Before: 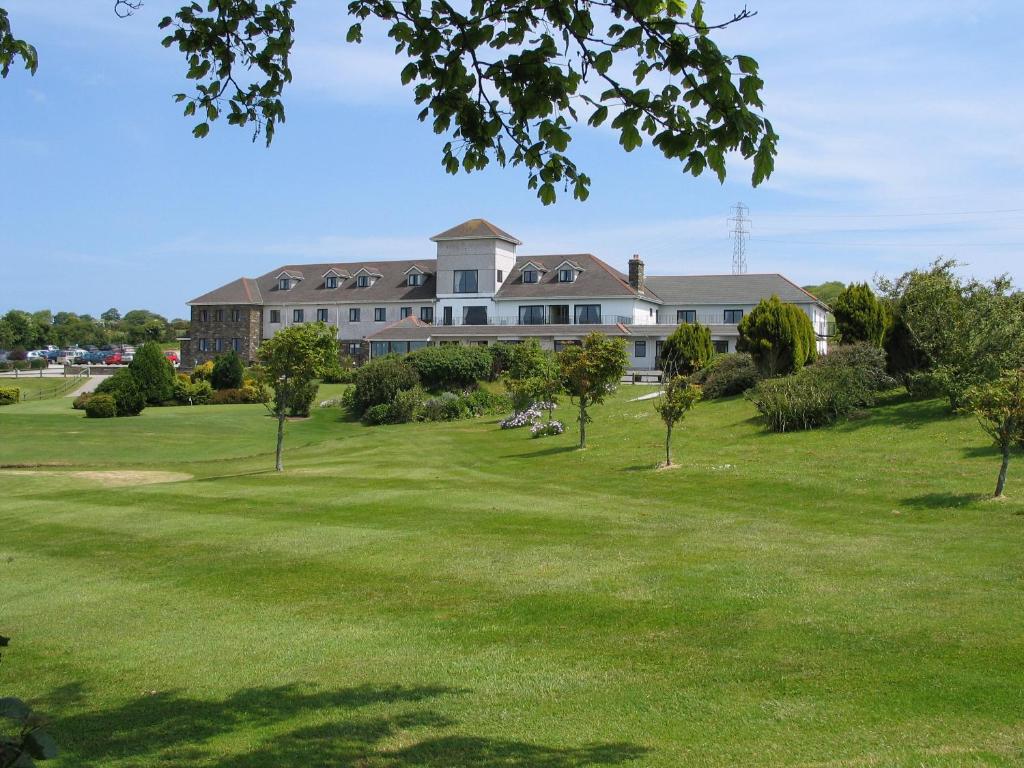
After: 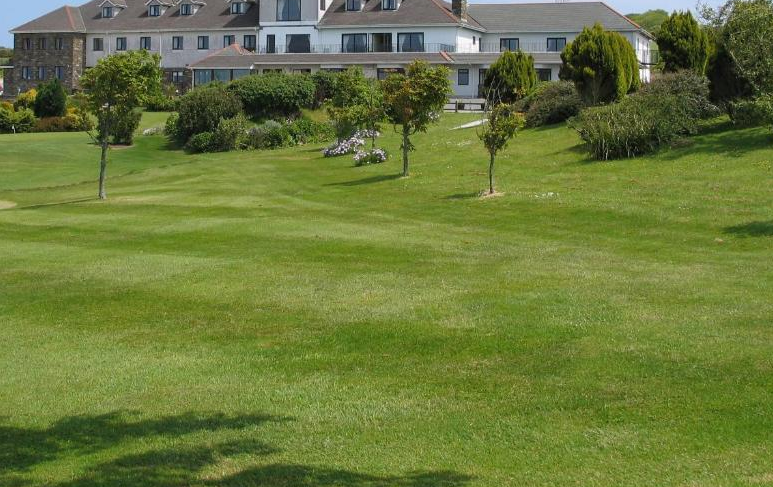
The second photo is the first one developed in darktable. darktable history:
shadows and highlights: shadows 25.35, highlights -23.64
crop and rotate: left 17.312%, top 35.469%, right 7.12%, bottom 1.046%
